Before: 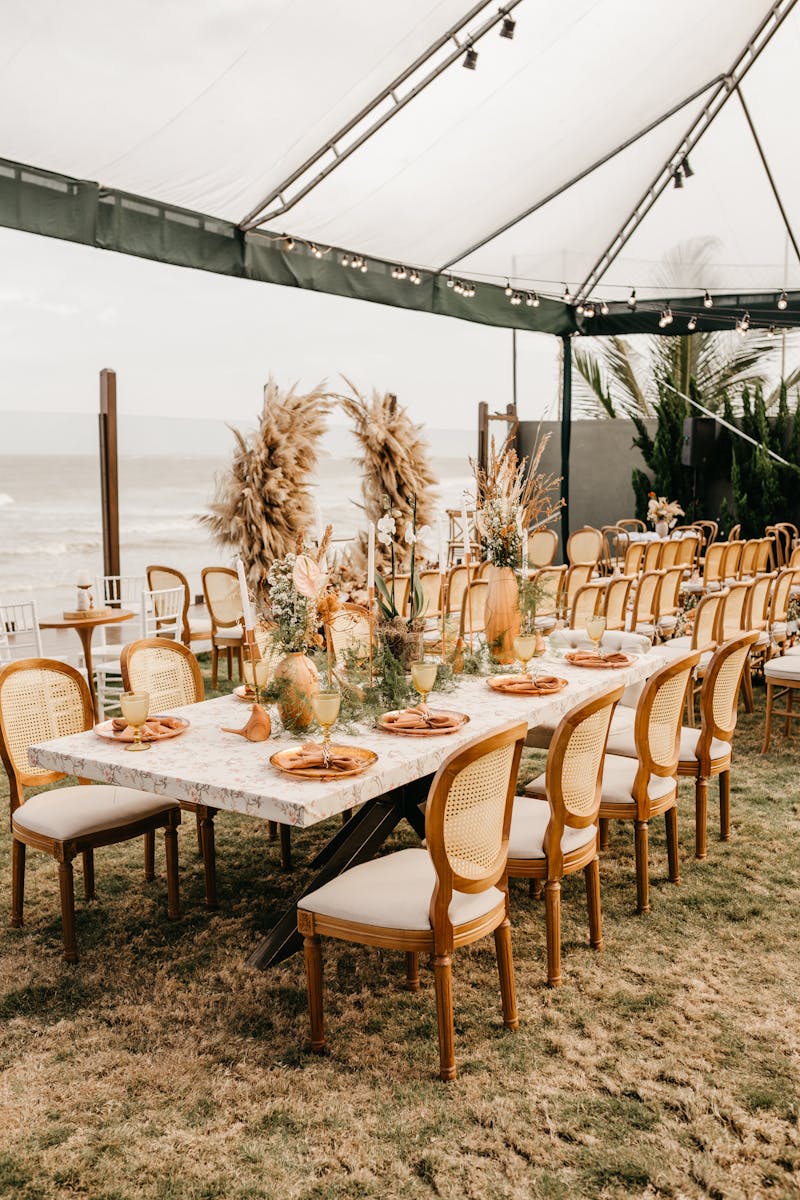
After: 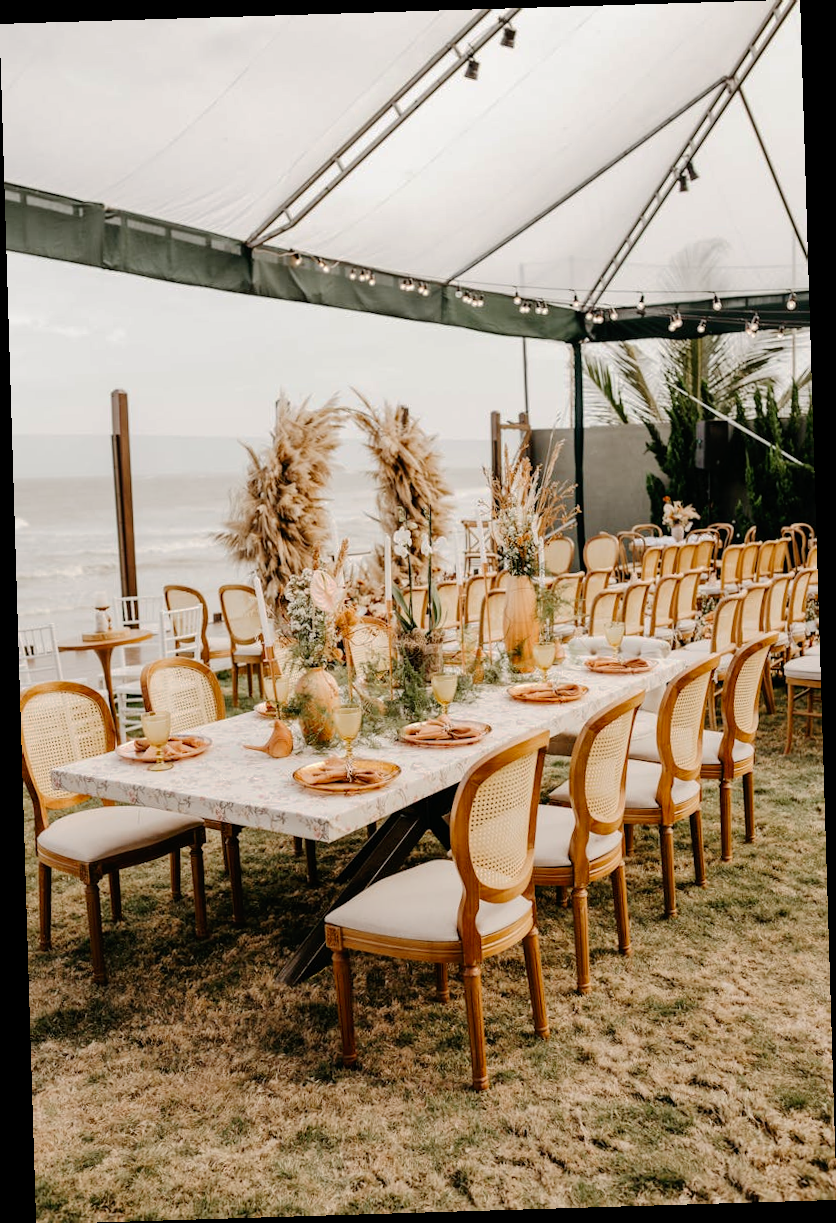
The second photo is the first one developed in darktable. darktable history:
rotate and perspective: rotation -1.75°, automatic cropping off
tone curve: curves: ch0 [(0, 0) (0.003, 0.002) (0.011, 0.006) (0.025, 0.013) (0.044, 0.019) (0.069, 0.032) (0.1, 0.056) (0.136, 0.095) (0.177, 0.144) (0.224, 0.193) (0.277, 0.26) (0.335, 0.331) (0.399, 0.405) (0.468, 0.479) (0.543, 0.552) (0.623, 0.624) (0.709, 0.699) (0.801, 0.772) (0.898, 0.856) (1, 1)], preserve colors none
